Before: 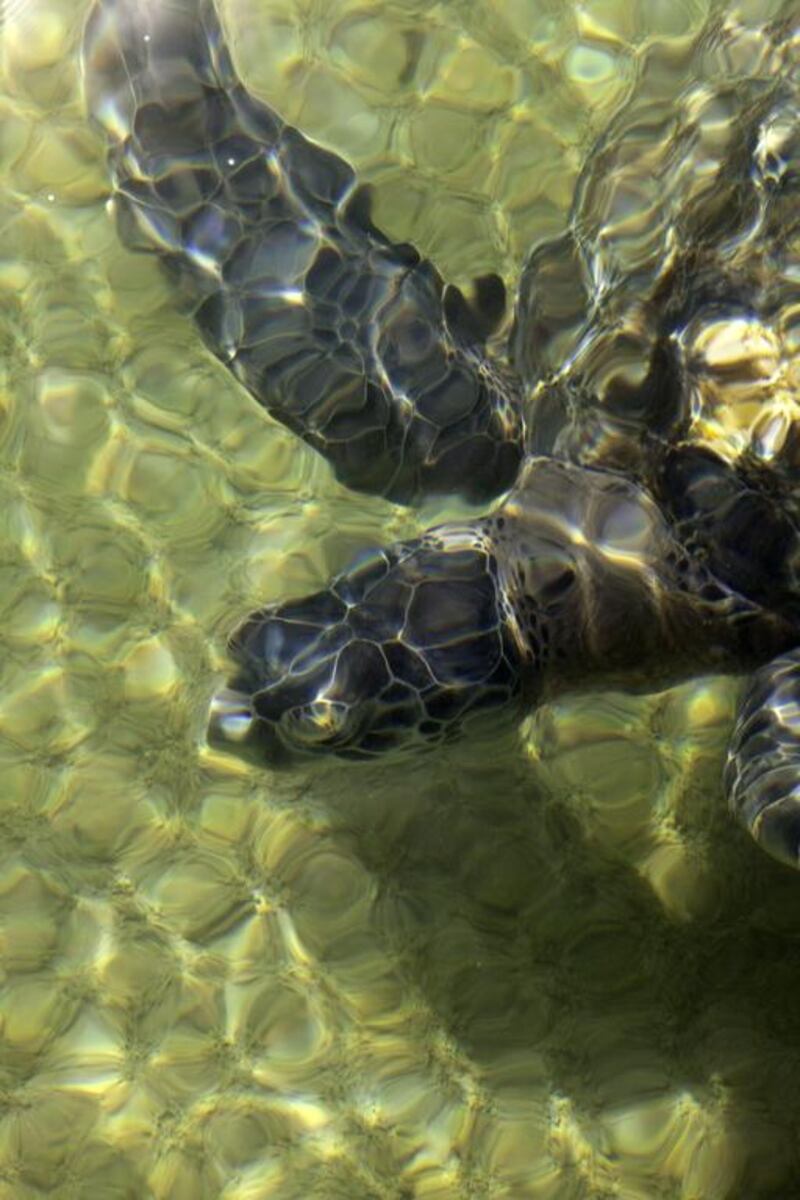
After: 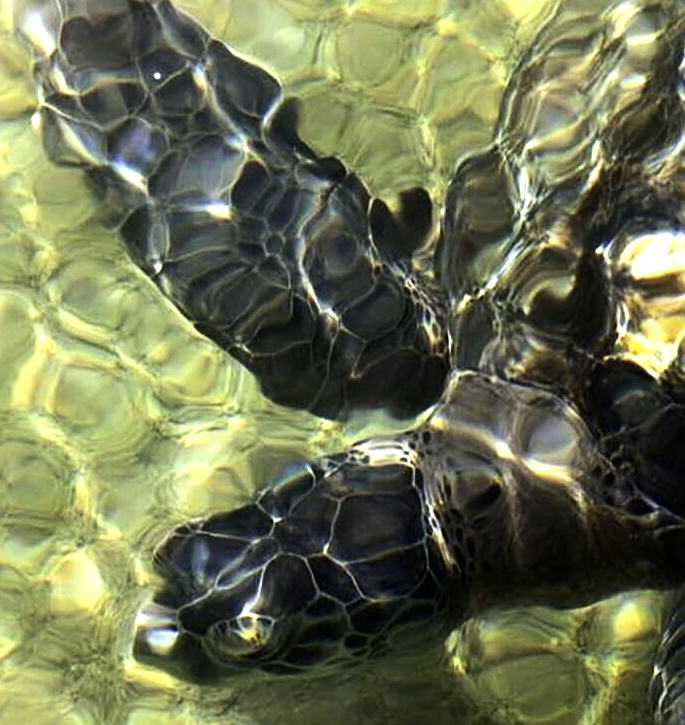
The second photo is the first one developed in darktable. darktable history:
sharpen: on, module defaults
tone equalizer: -8 EV -1.08 EV, -7 EV -1.01 EV, -6 EV -0.867 EV, -5 EV -0.578 EV, -3 EV 0.578 EV, -2 EV 0.867 EV, -1 EV 1.01 EV, +0 EV 1.08 EV, edges refinement/feathering 500, mask exposure compensation -1.57 EV, preserve details no
crop and rotate: left 9.345%, top 7.22%, right 4.982%, bottom 32.331%
